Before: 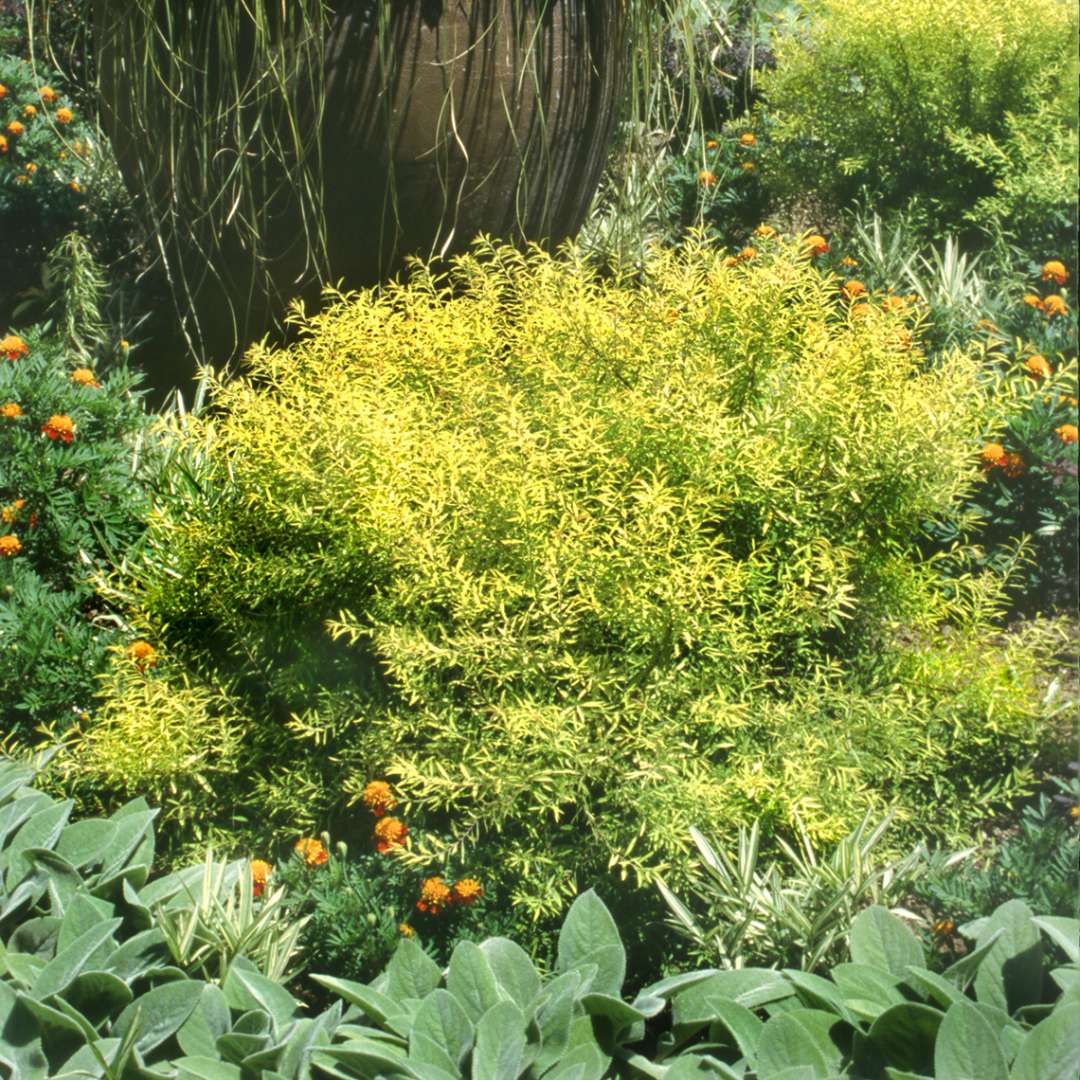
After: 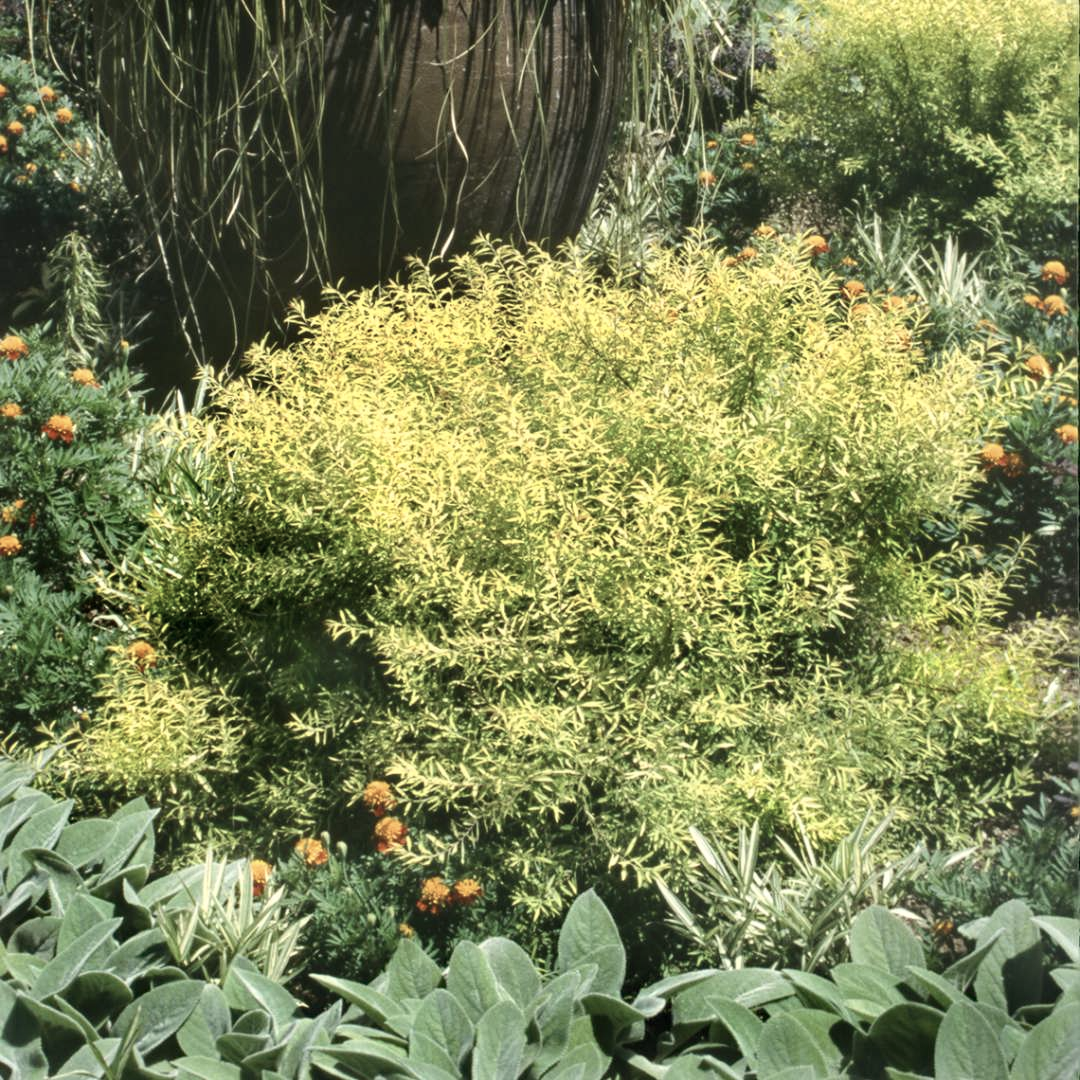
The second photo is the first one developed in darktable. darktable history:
contrast brightness saturation: contrast 0.103, saturation -0.357
haze removal: adaptive false
color correction: highlights b* 2.95
